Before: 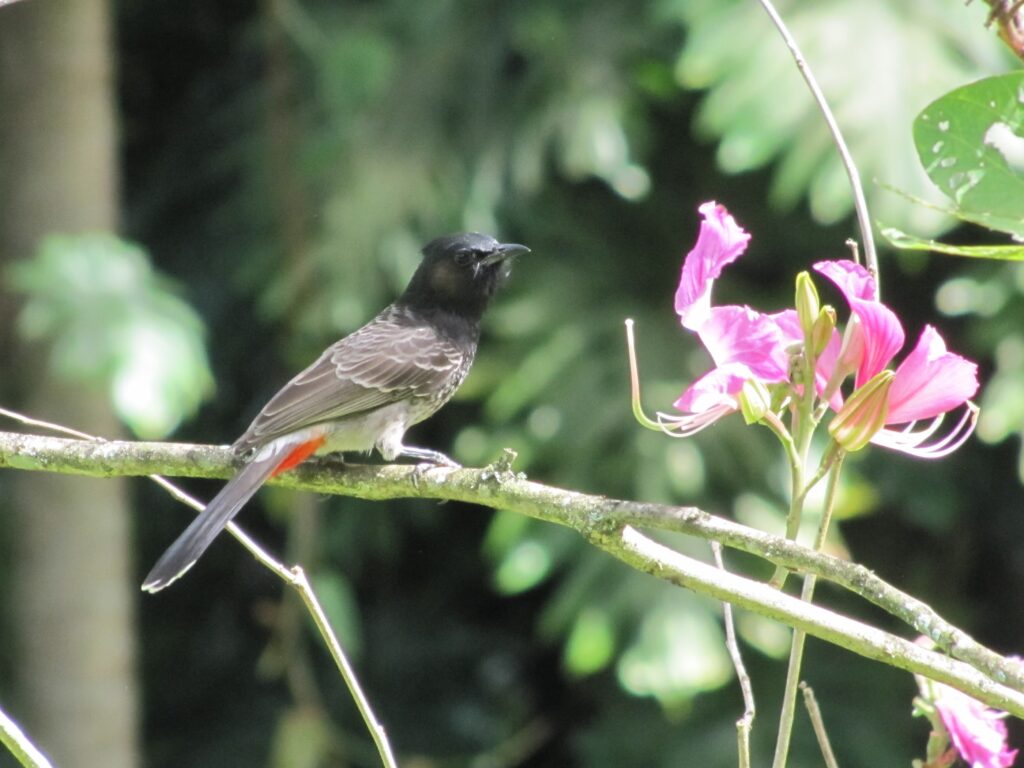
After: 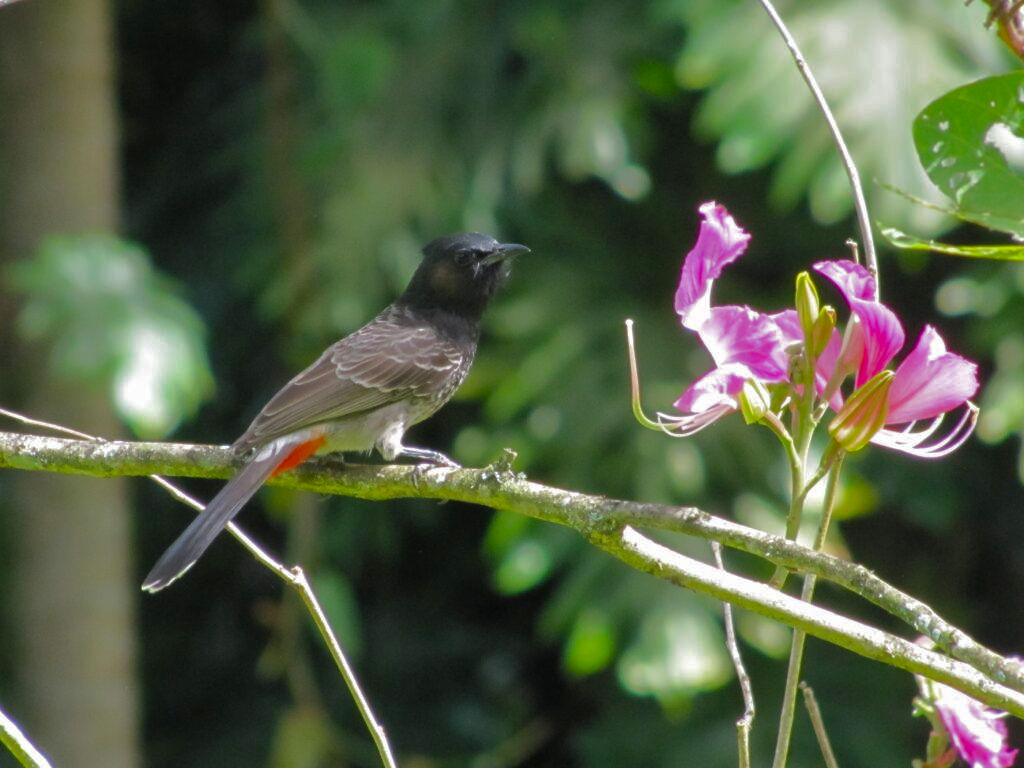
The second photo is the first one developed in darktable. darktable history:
base curve: curves: ch0 [(0, 0) (0.841, 0.609) (1, 1)]
color balance rgb: linear chroma grading › global chroma 15%, perceptual saturation grading › global saturation 30%
